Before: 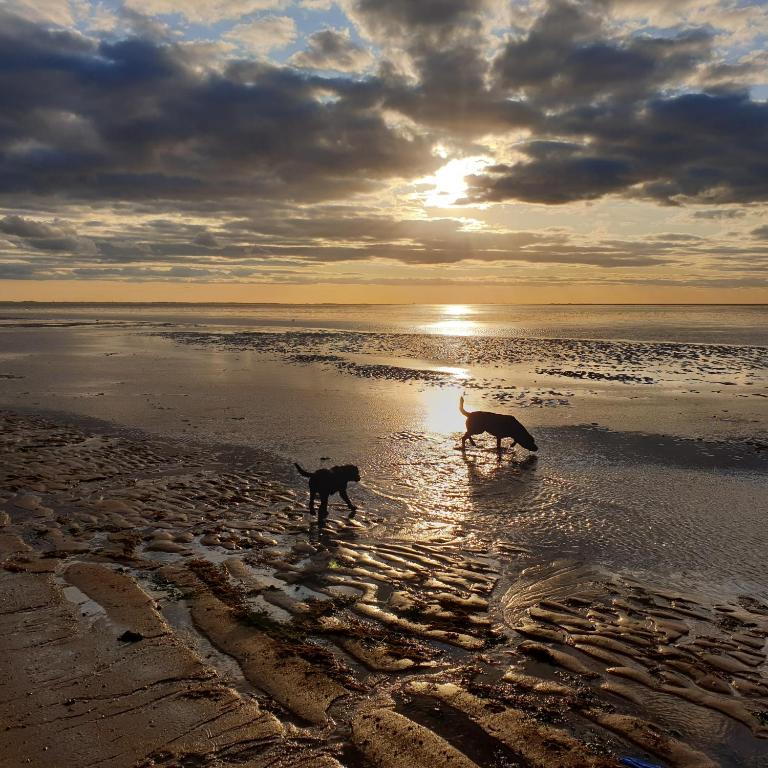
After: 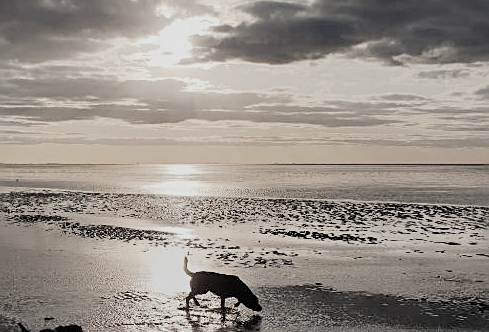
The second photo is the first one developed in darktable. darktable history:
crop: left 36.005%, top 18.293%, right 0.31%, bottom 38.444%
color correction: saturation 0.3
sharpen: on, module defaults
filmic rgb: black relative exposure -6.82 EV, white relative exposure 5.89 EV, hardness 2.71
exposure: exposure 0.77 EV, compensate highlight preservation false
